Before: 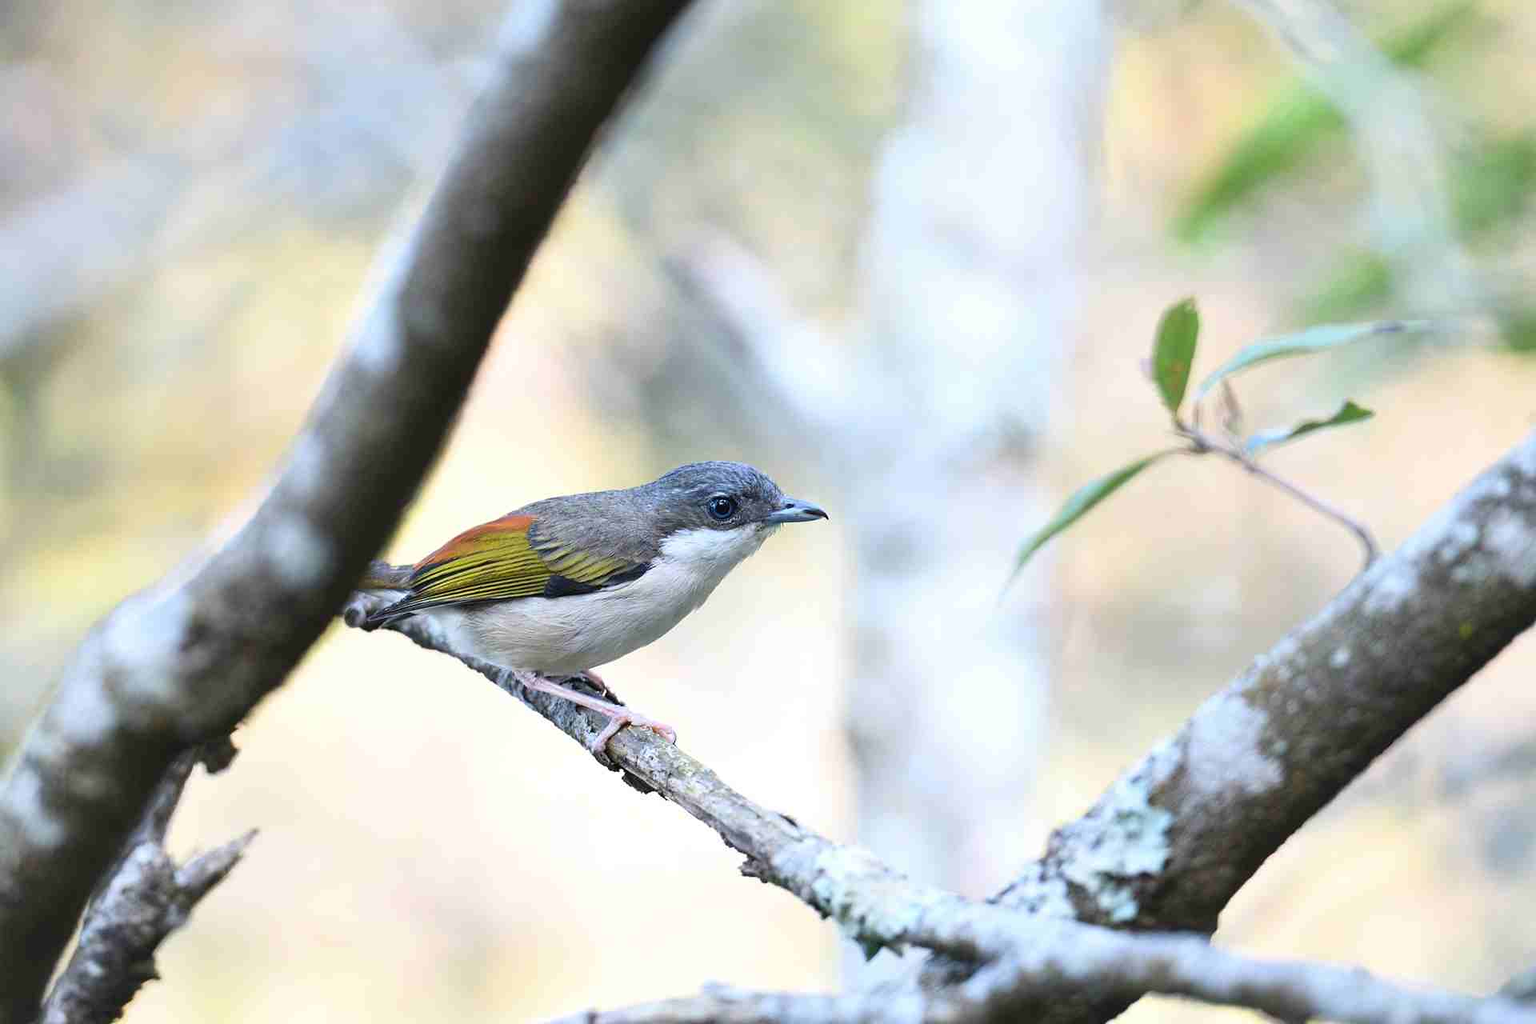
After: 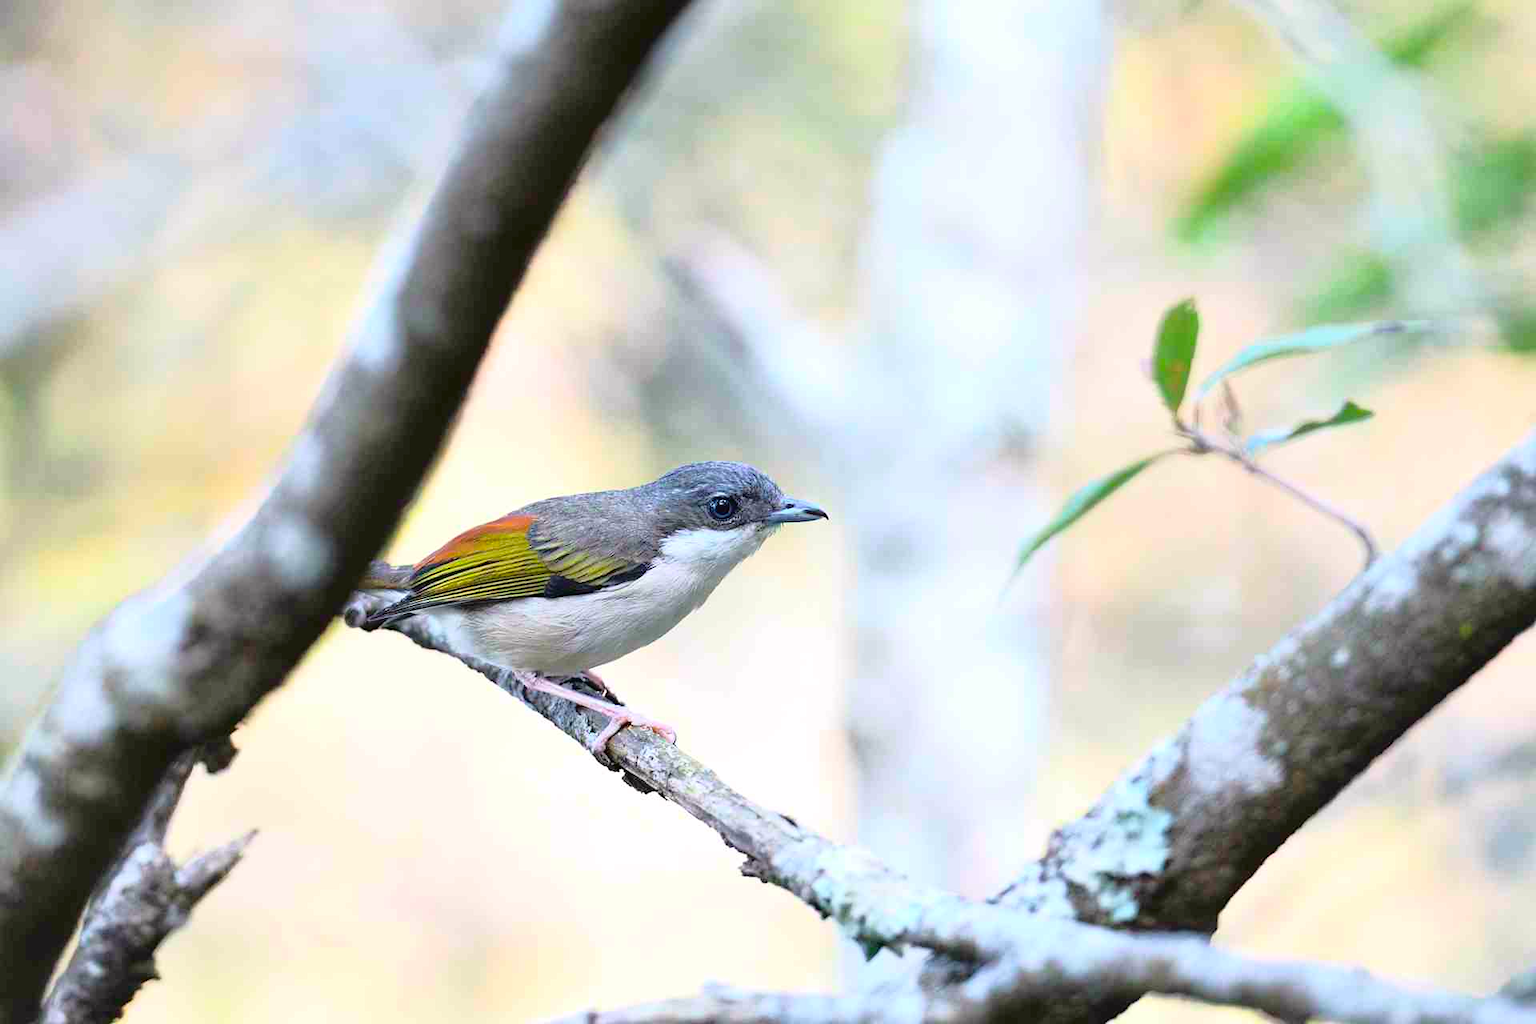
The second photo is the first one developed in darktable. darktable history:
tone curve: curves: ch0 [(0, 0.013) (0.117, 0.081) (0.257, 0.259) (0.408, 0.45) (0.611, 0.64) (0.81, 0.857) (1, 1)]; ch1 [(0, 0) (0.287, 0.198) (0.501, 0.506) (0.56, 0.584) (0.715, 0.741) (0.976, 0.992)]; ch2 [(0, 0) (0.369, 0.362) (0.5, 0.5) (0.537, 0.547) (0.59, 0.603) (0.681, 0.754) (1, 1)], color space Lab, independent channels, preserve colors none
